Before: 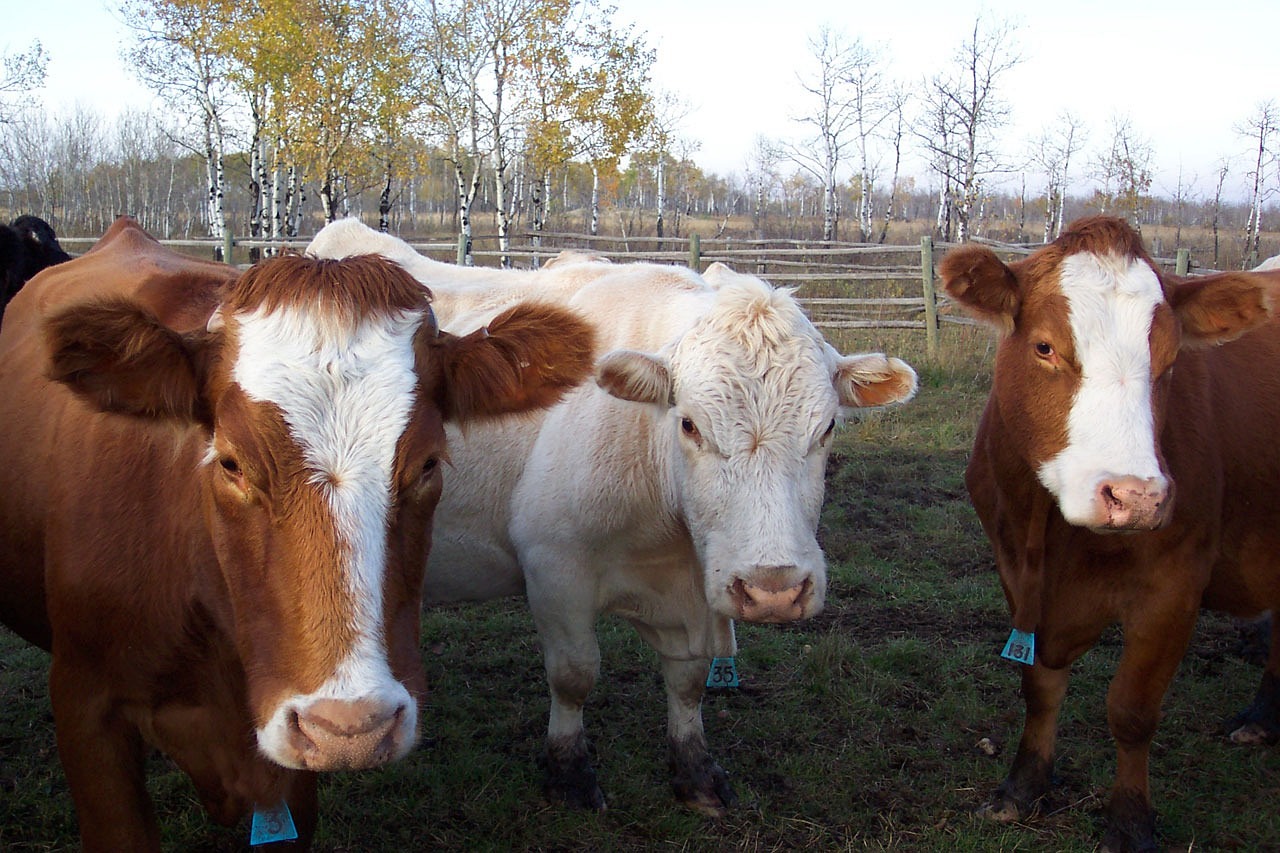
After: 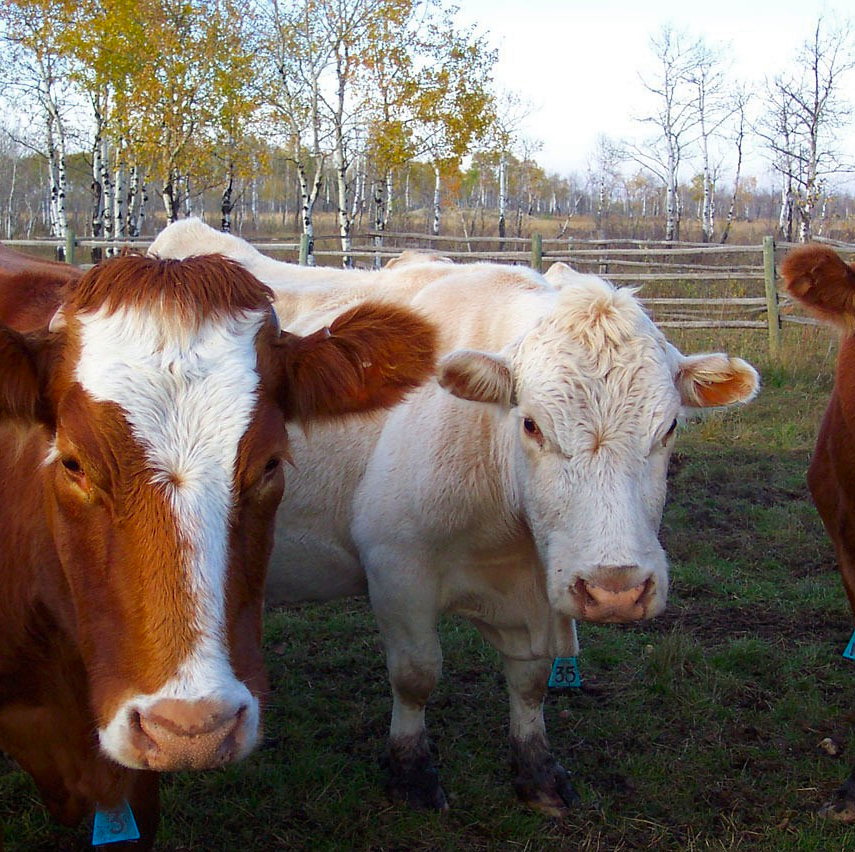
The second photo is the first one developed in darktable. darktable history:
color zones: curves: ch0 [(0, 0.425) (0.143, 0.422) (0.286, 0.42) (0.429, 0.419) (0.571, 0.419) (0.714, 0.42) (0.857, 0.422) (1, 0.425)]; ch1 [(0, 0.666) (0.143, 0.669) (0.286, 0.671) (0.429, 0.67) (0.571, 0.67) (0.714, 0.67) (0.857, 0.67) (1, 0.666)]
crop and rotate: left 12.351%, right 20.797%
